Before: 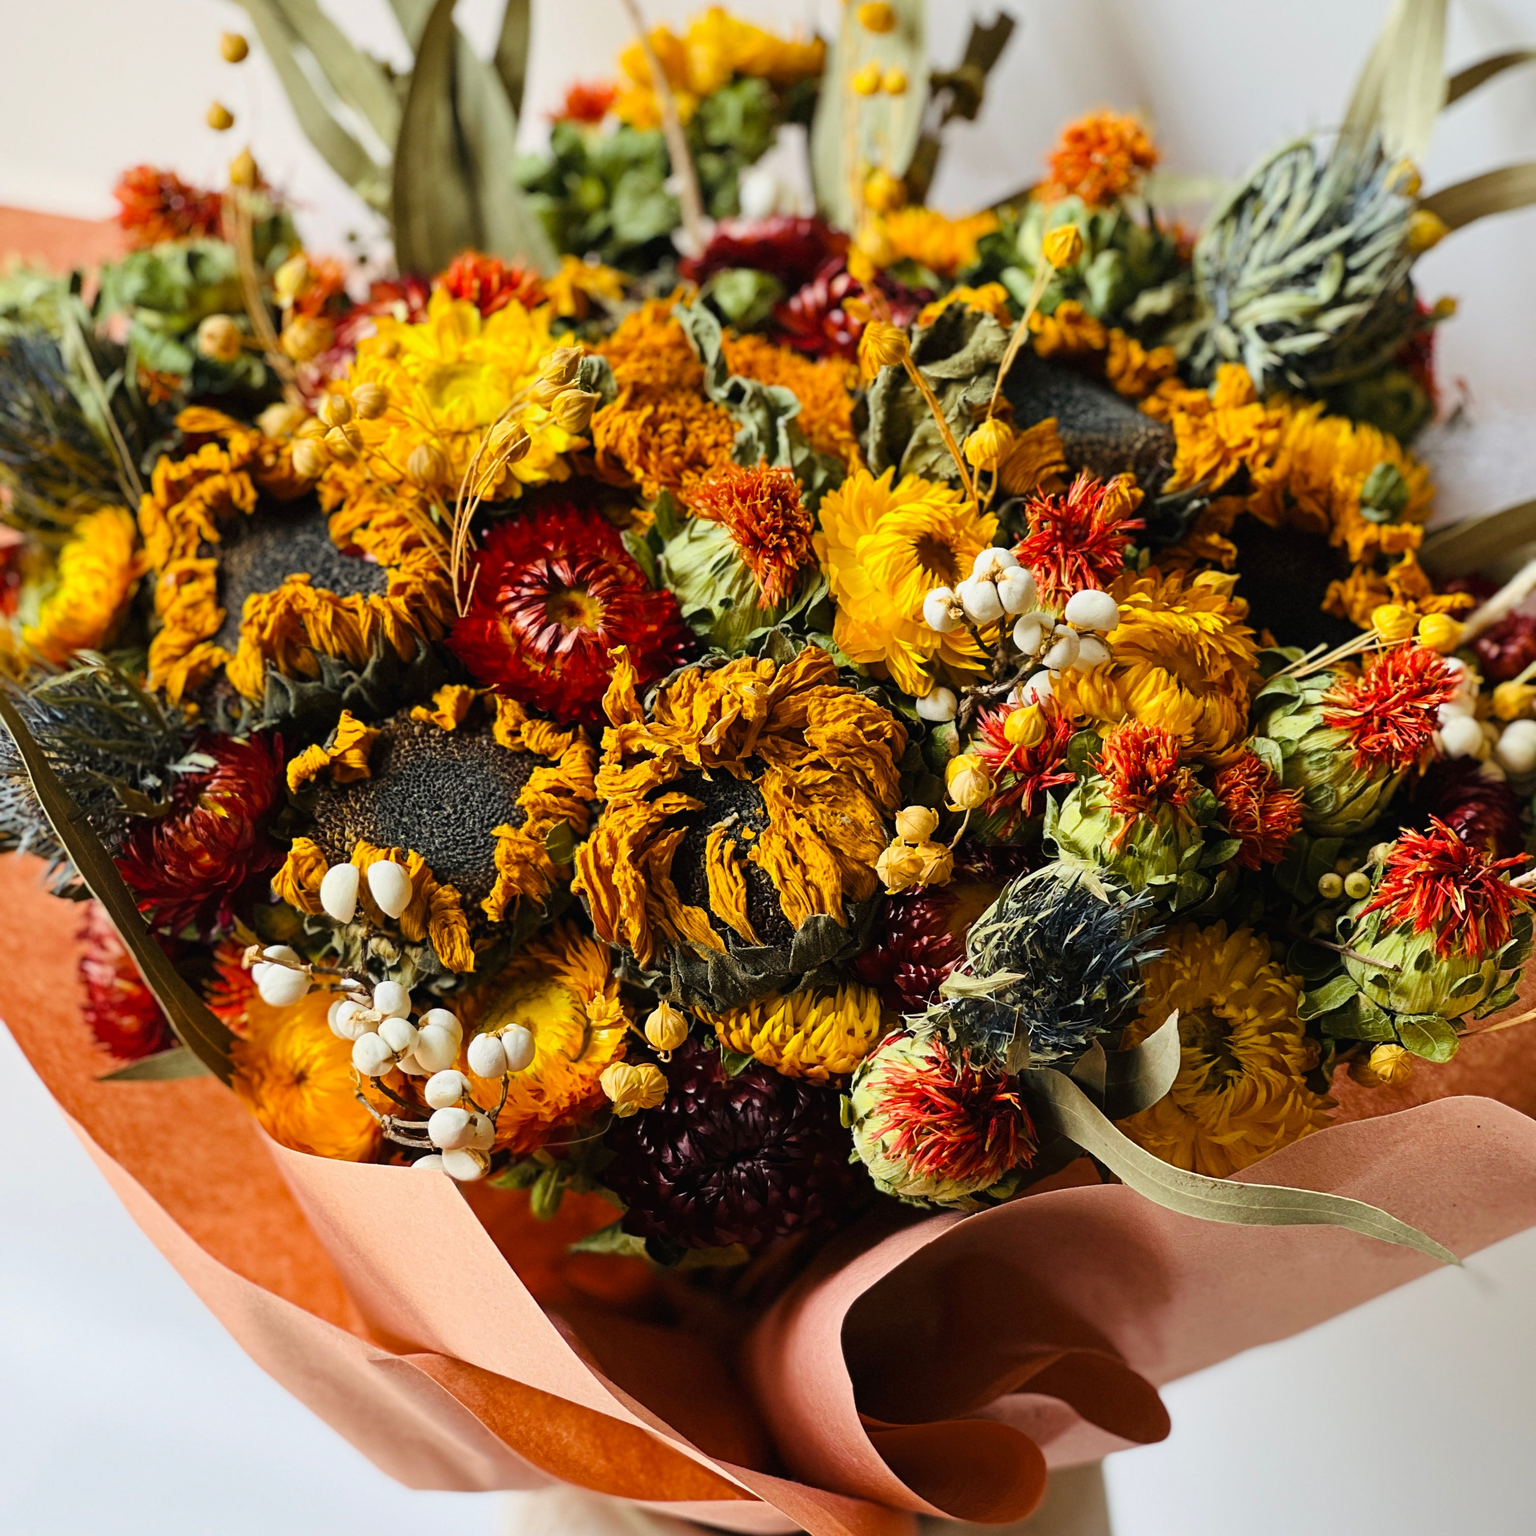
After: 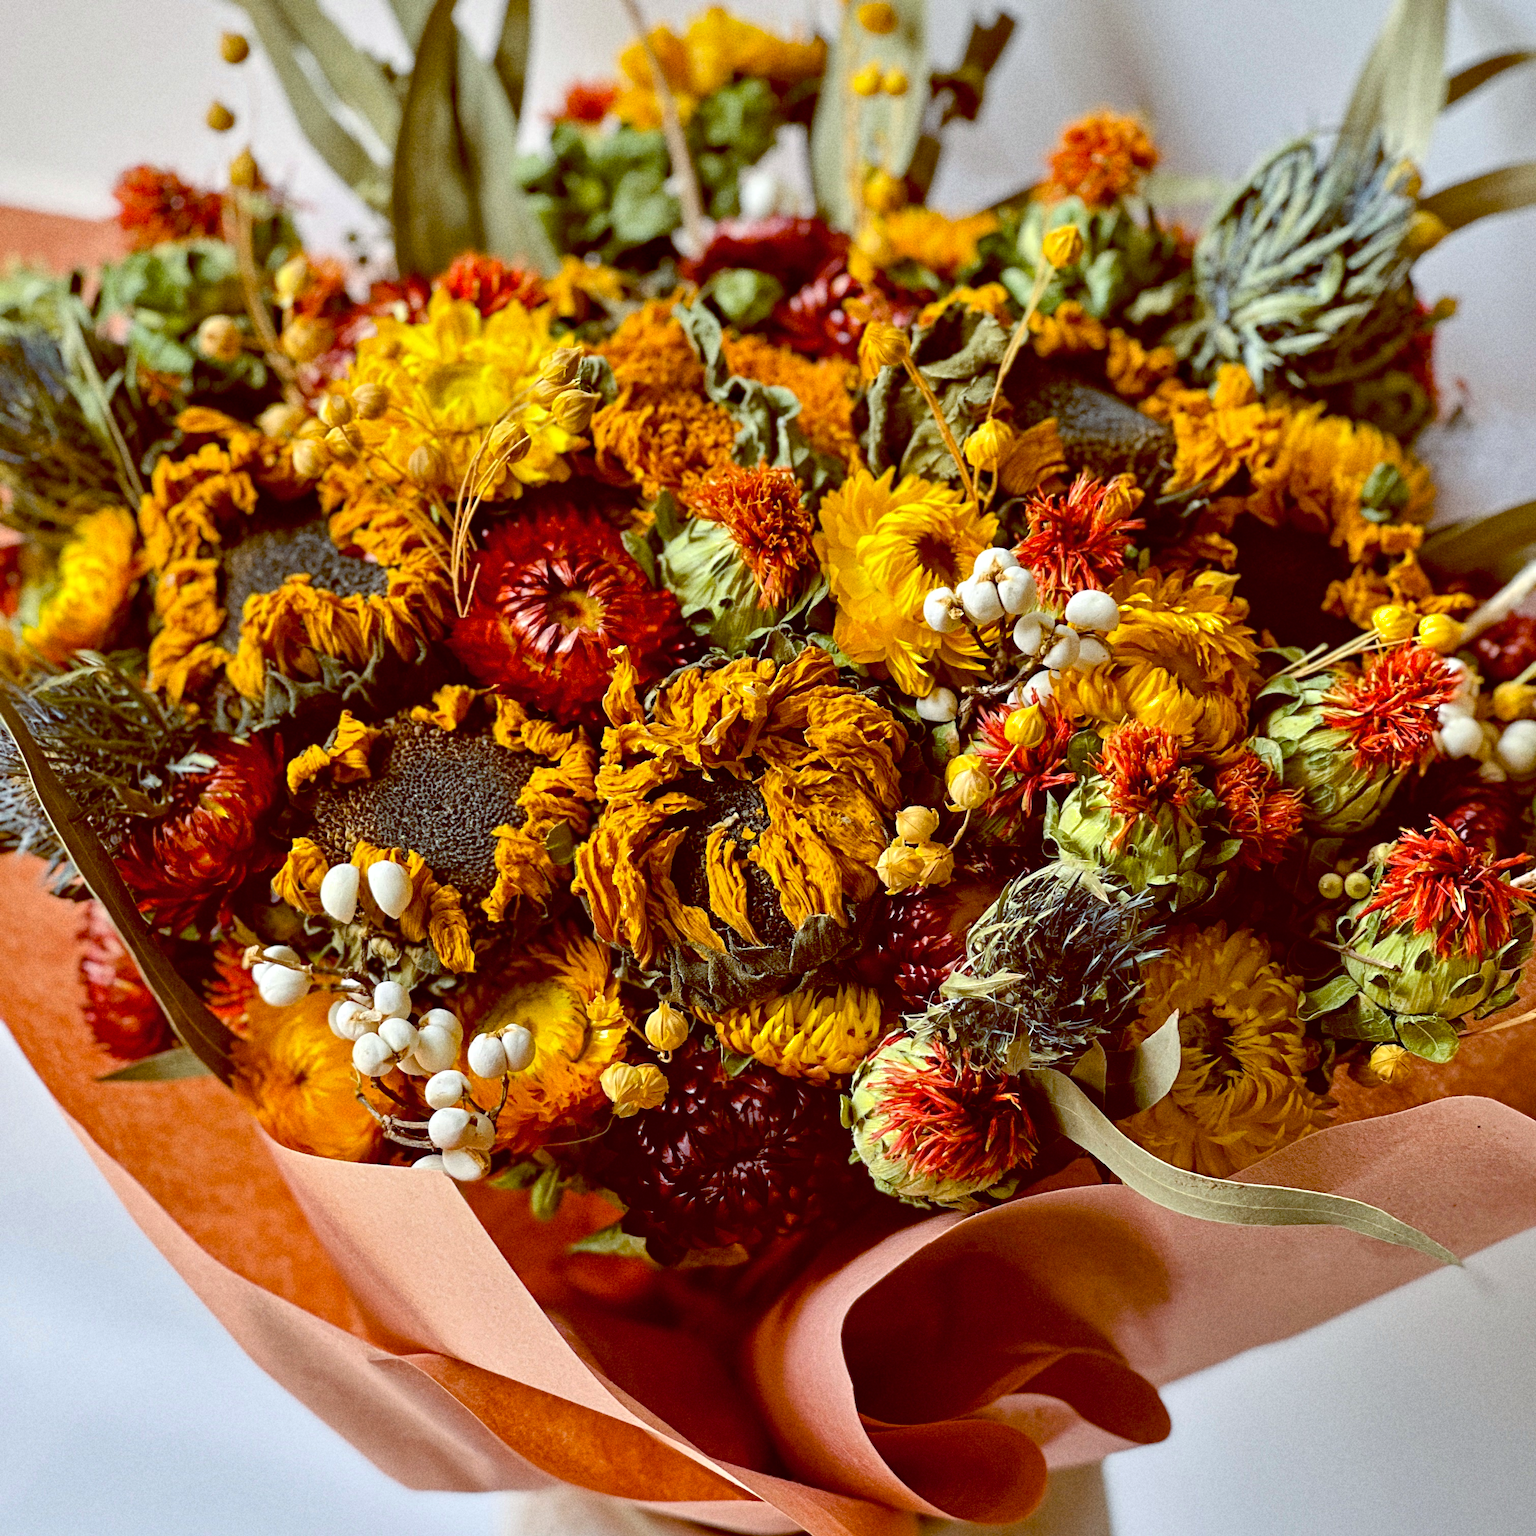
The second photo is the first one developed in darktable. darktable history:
contrast equalizer: y [[0.524, 0.538, 0.547, 0.548, 0.538, 0.524], [0.5 ×6], [0.5 ×6], [0 ×6], [0 ×6]]
shadows and highlights: on, module defaults
color balance: lift [1, 1.015, 1.004, 0.985], gamma [1, 0.958, 0.971, 1.042], gain [1, 0.956, 0.977, 1.044]
grain: on, module defaults
